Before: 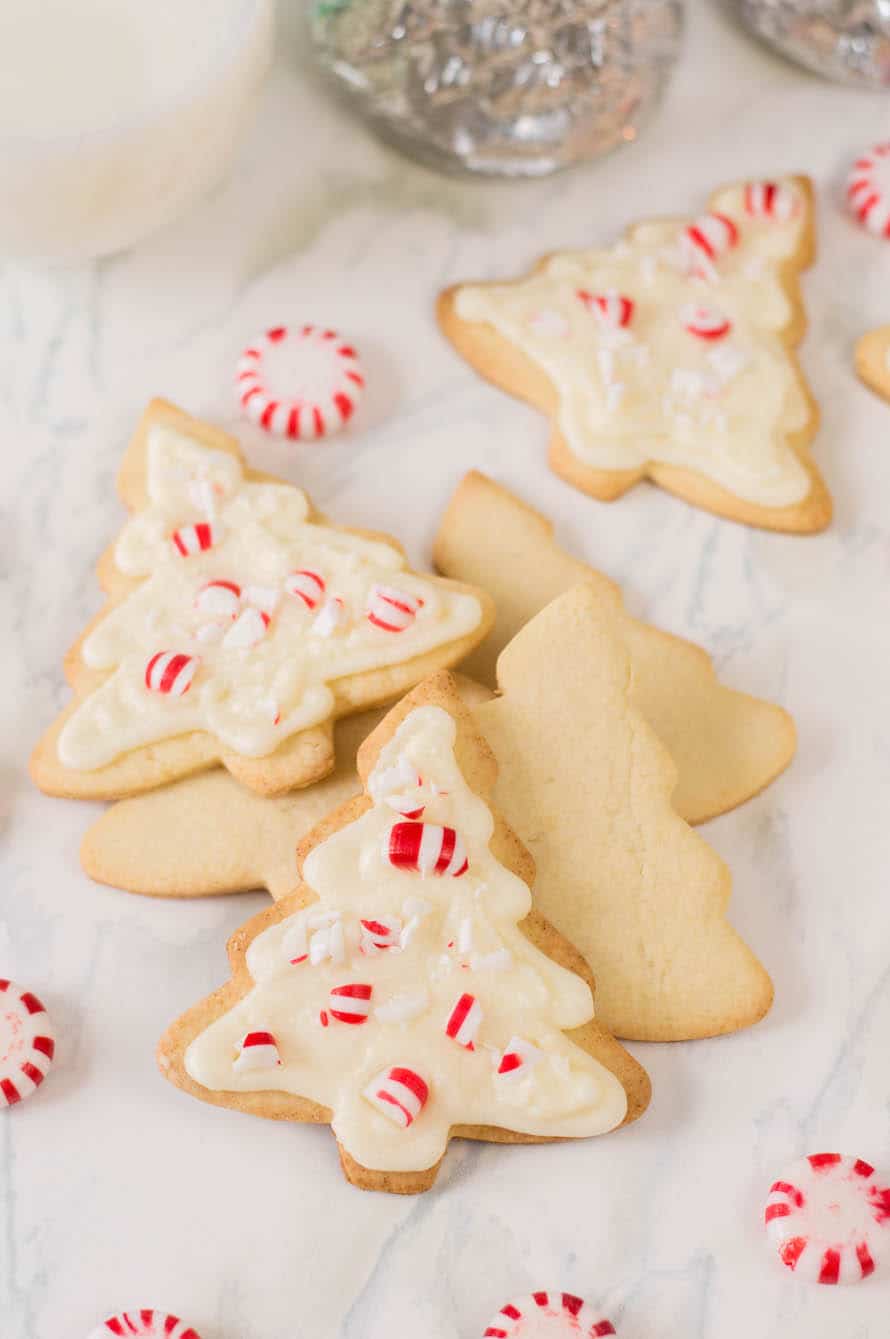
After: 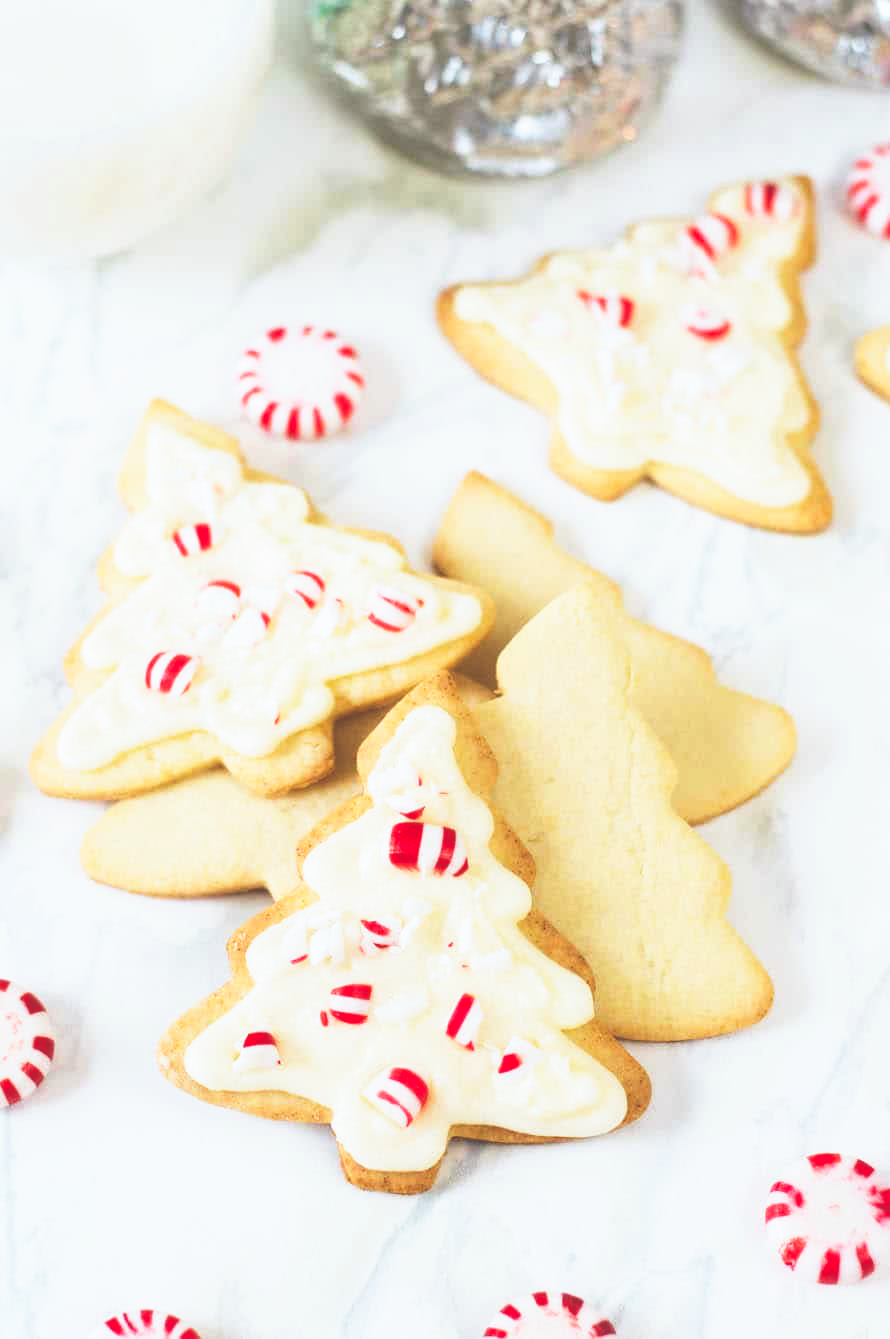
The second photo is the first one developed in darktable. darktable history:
base curve: curves: ch0 [(0, 0.036) (0.007, 0.037) (0.604, 0.887) (1, 1)], preserve colors none
white balance: red 0.925, blue 1.046
